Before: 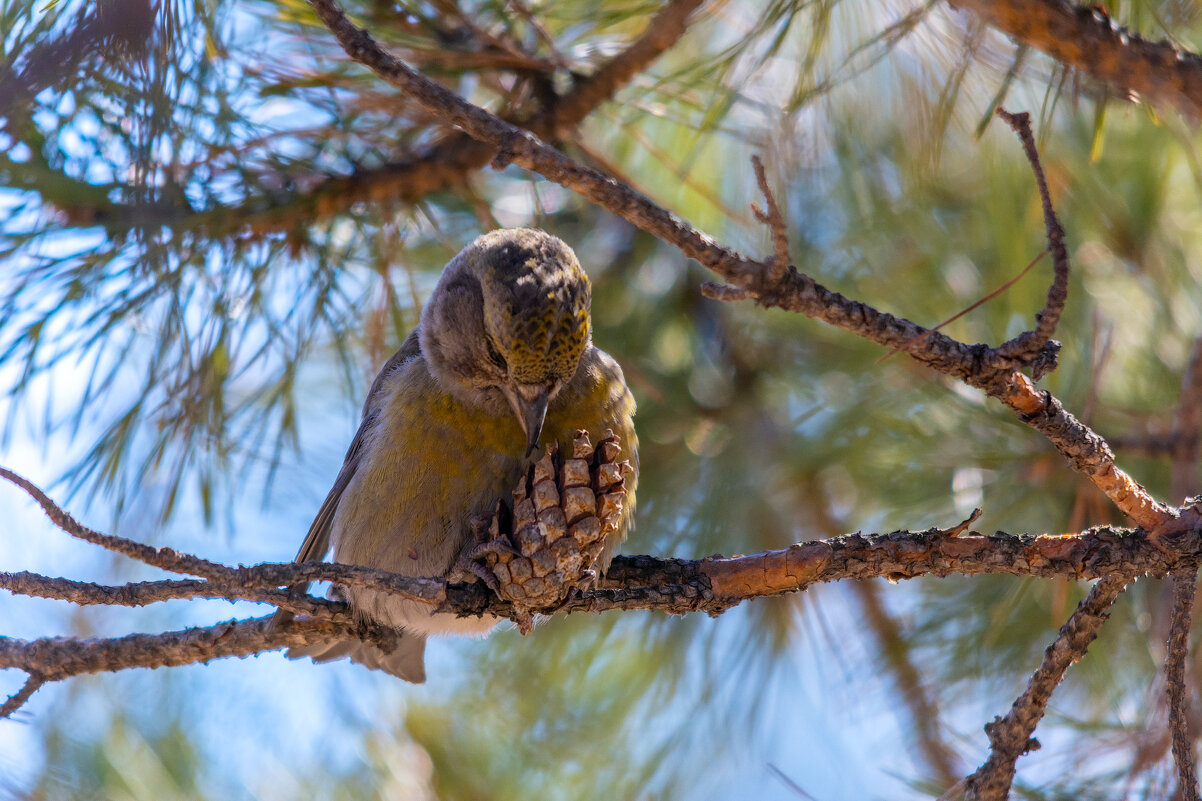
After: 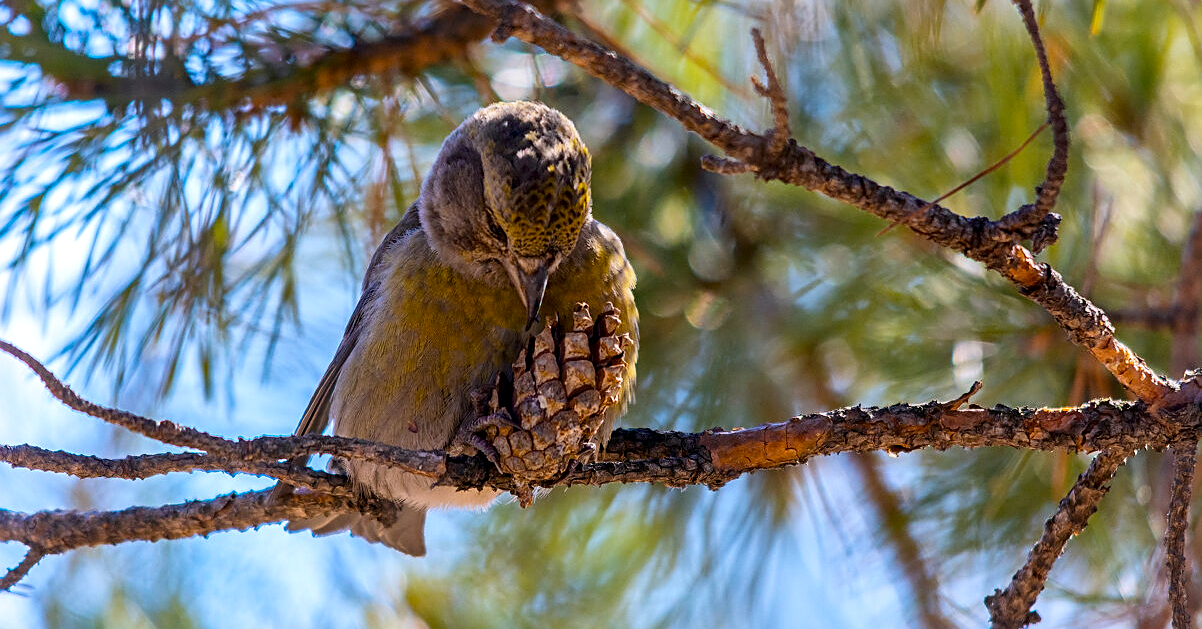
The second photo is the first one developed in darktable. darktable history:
color balance rgb: perceptual saturation grading › global saturation 25.2%
crop and rotate: top 15.931%, bottom 5.508%
local contrast: mode bilateral grid, contrast 20, coarseness 51, detail 141%, midtone range 0.2
sharpen: on, module defaults
contrast brightness saturation: contrast 0.07
